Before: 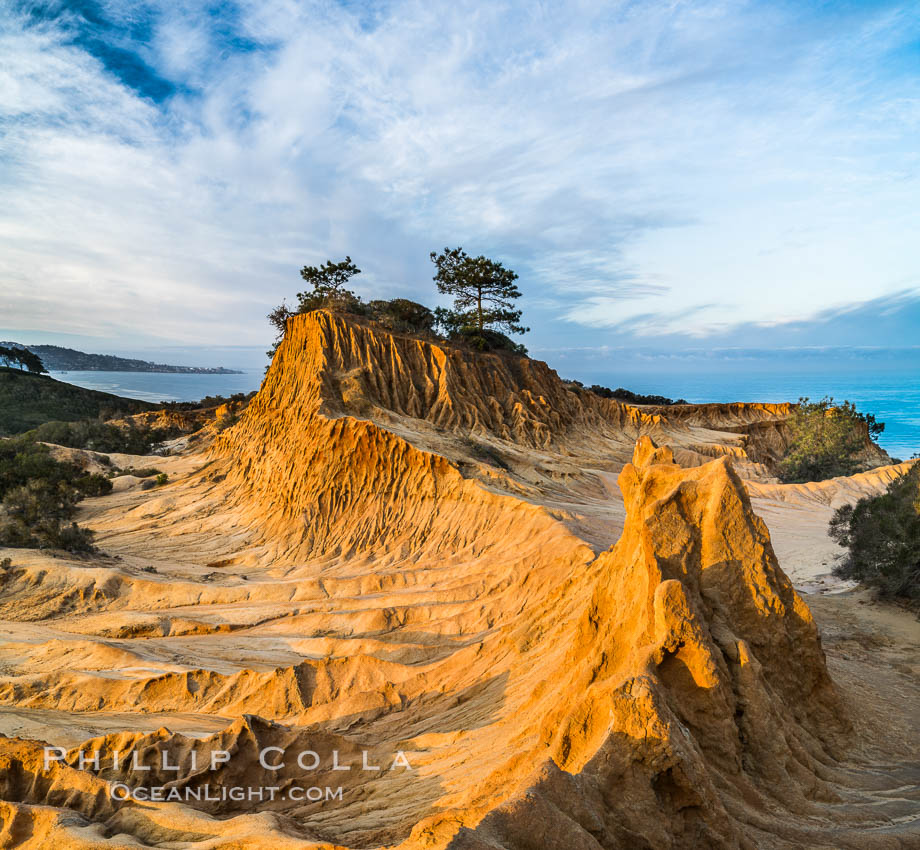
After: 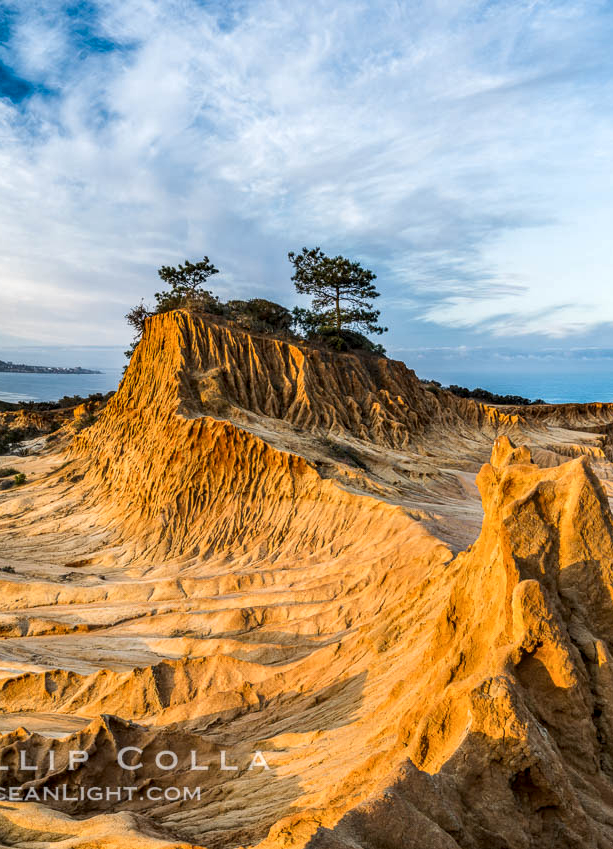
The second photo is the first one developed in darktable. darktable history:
crop and rotate: left 15.446%, right 17.836%
local contrast: detail 130%
